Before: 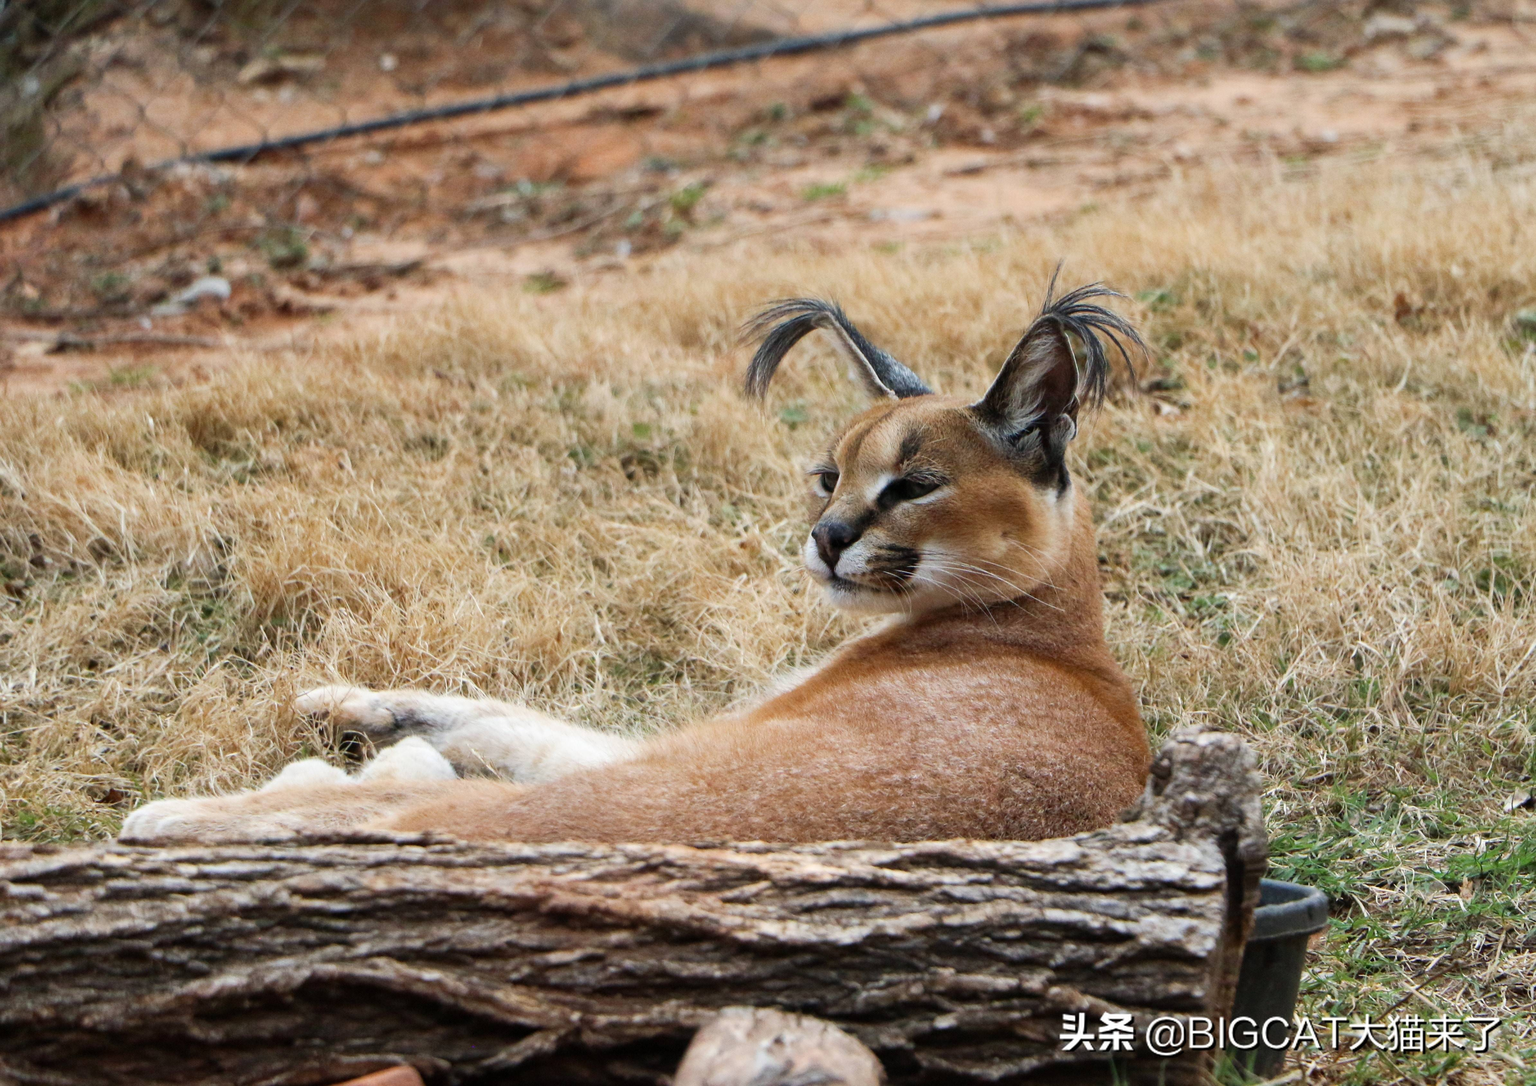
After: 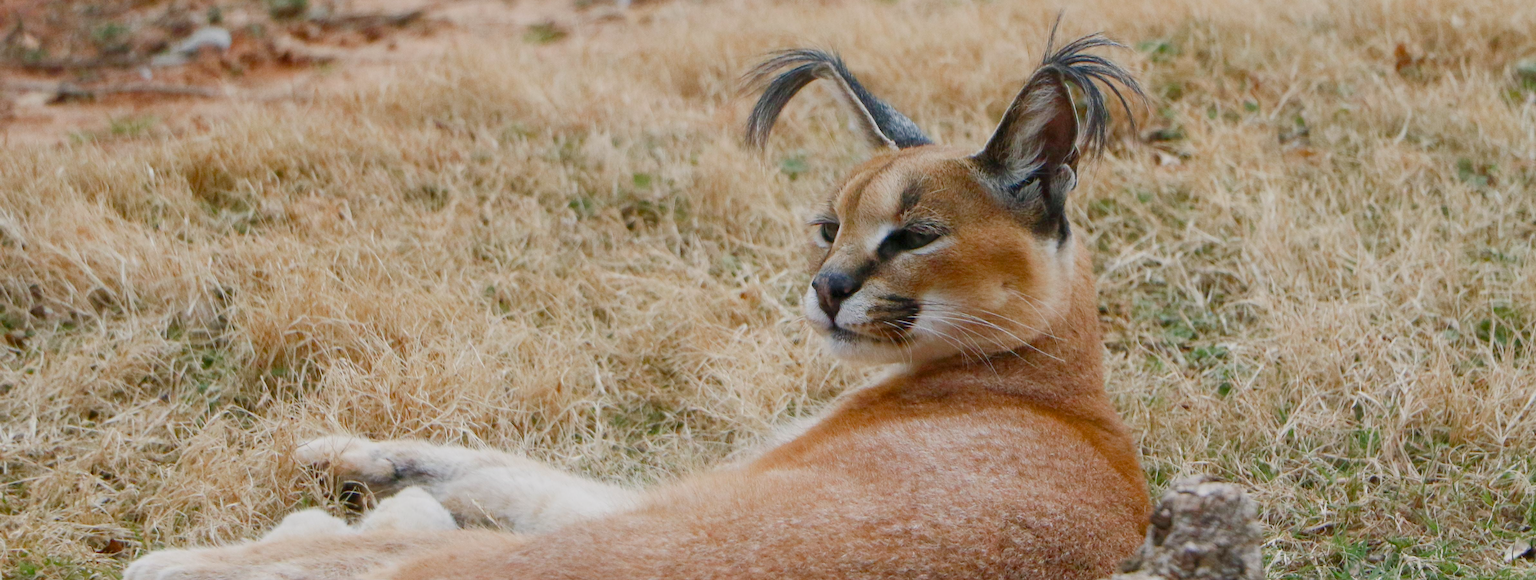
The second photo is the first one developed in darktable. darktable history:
crop and rotate: top 23.043%, bottom 23.437%
color balance rgb: shadows lift › chroma 1%, shadows lift › hue 113°, highlights gain › chroma 0.2%, highlights gain › hue 333°, perceptual saturation grading › global saturation 20%, perceptual saturation grading › highlights -50%, perceptual saturation grading › shadows 25%, contrast -20%
color zones: curves: ch0 [(0.25, 0.5) (0.636, 0.25) (0.75, 0.5)]
